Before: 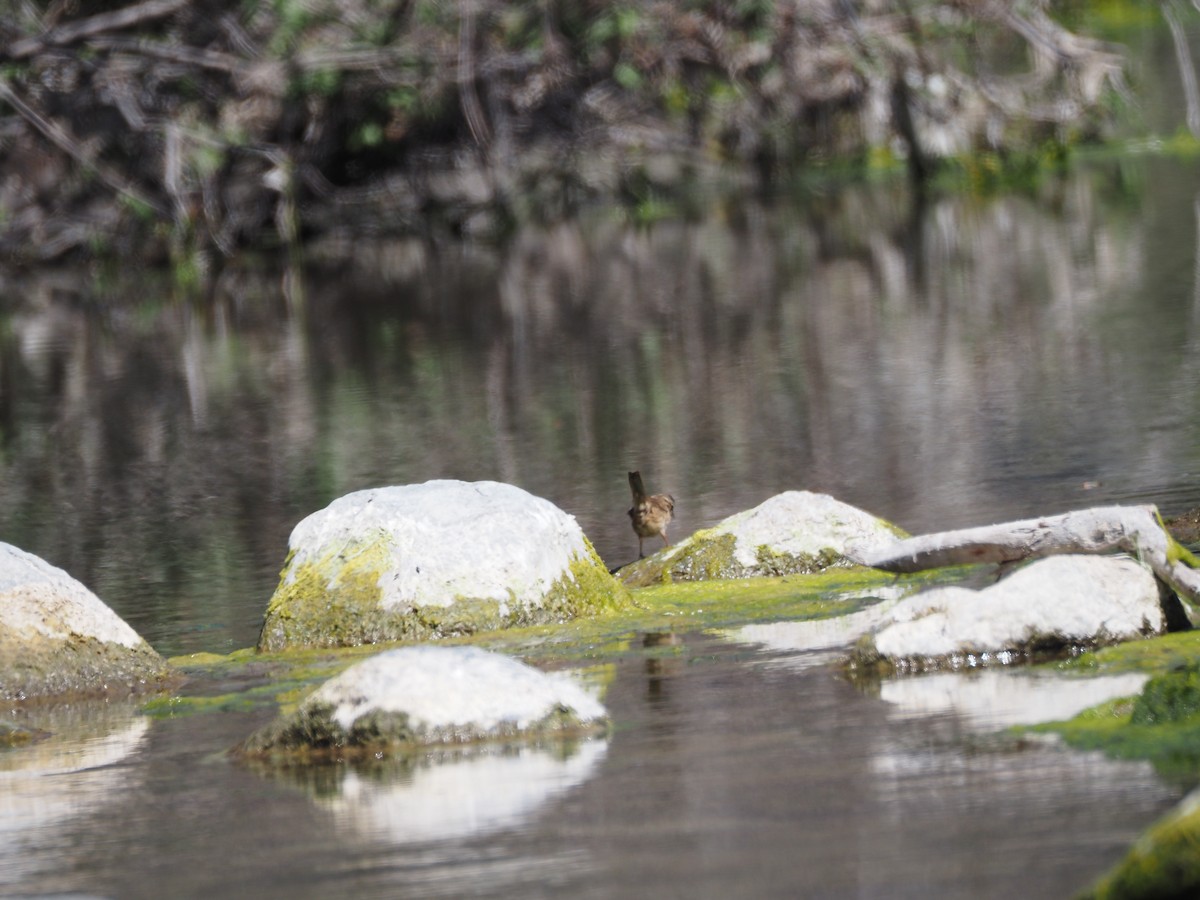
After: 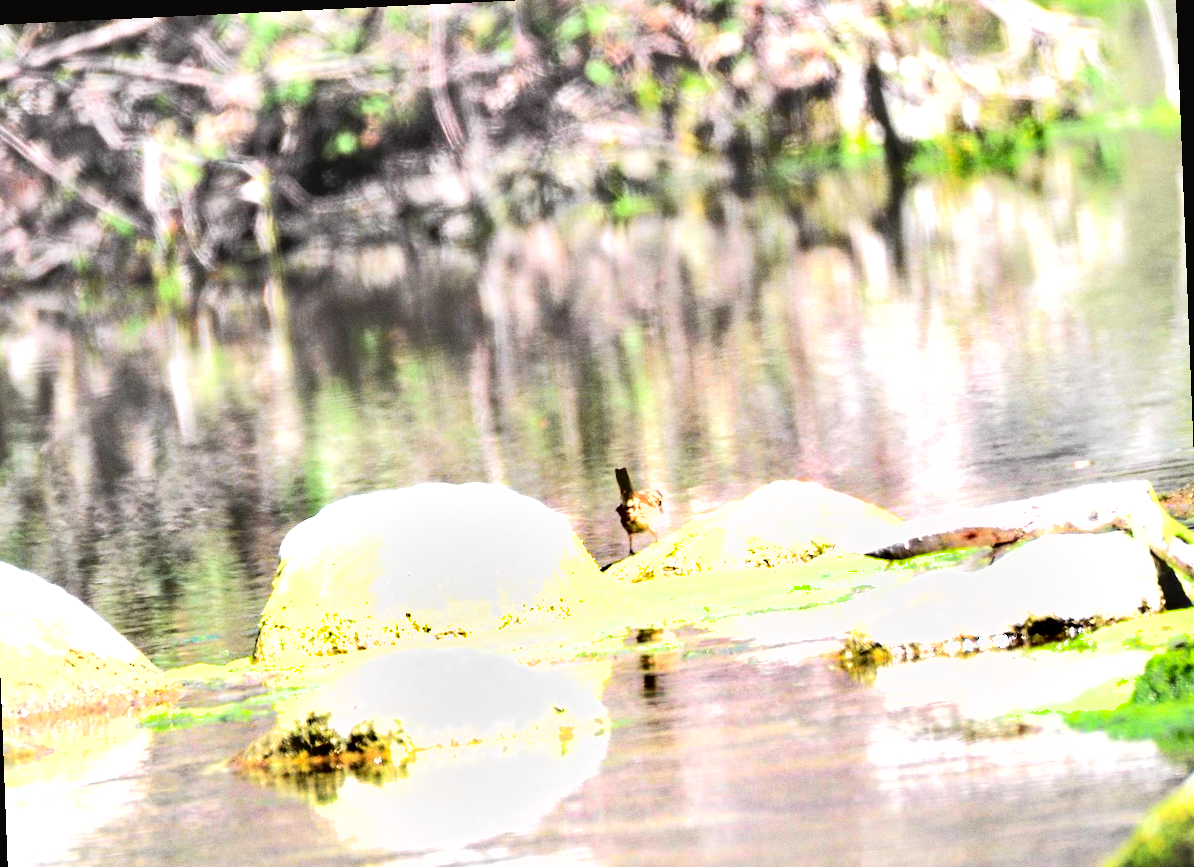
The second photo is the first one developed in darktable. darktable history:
shadows and highlights: soften with gaussian
grain: coarseness 0.47 ISO
white balance: emerald 1
crop: left 1.964%, top 3.251%, right 1.122%, bottom 4.933%
exposure: black level correction 0, exposure 2.327 EV, compensate exposure bias true, compensate highlight preservation false
tone curve: curves: ch0 [(0, 0.014) (0.17, 0.099) (0.398, 0.423) (0.725, 0.828) (0.872, 0.918) (1, 0.981)]; ch1 [(0, 0) (0.402, 0.36) (0.489, 0.491) (0.5, 0.503) (0.515, 0.52) (0.545, 0.572) (0.615, 0.662) (0.701, 0.725) (1, 1)]; ch2 [(0, 0) (0.42, 0.458) (0.485, 0.499) (0.503, 0.503) (0.531, 0.542) (0.561, 0.594) (0.644, 0.694) (0.717, 0.753) (1, 0.991)], color space Lab, independent channels
tone equalizer: on, module defaults
rotate and perspective: rotation -2.22°, lens shift (horizontal) -0.022, automatic cropping off
